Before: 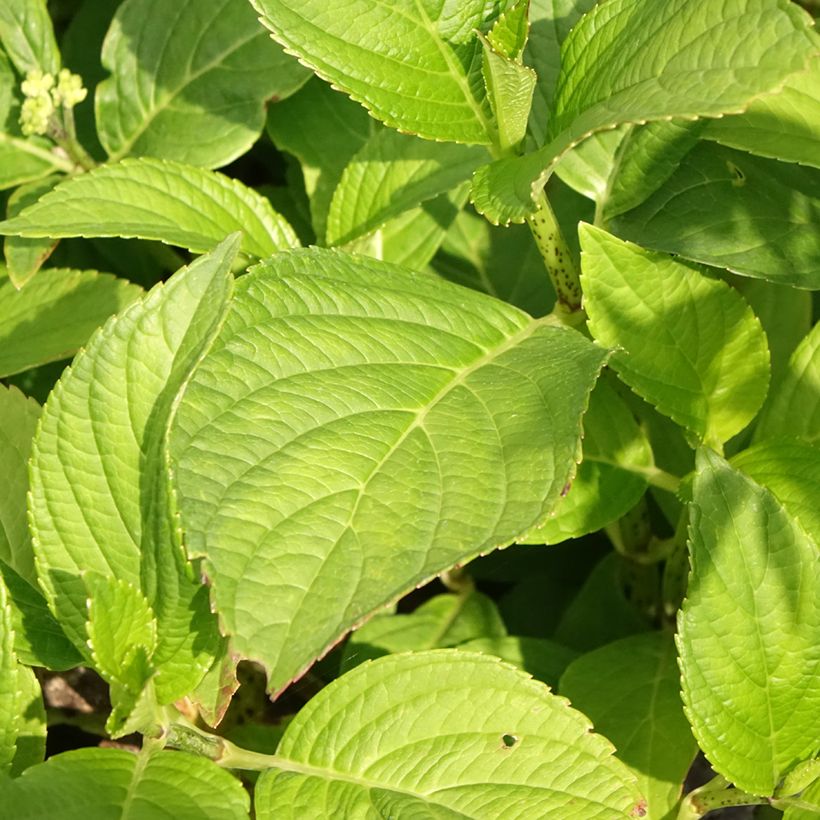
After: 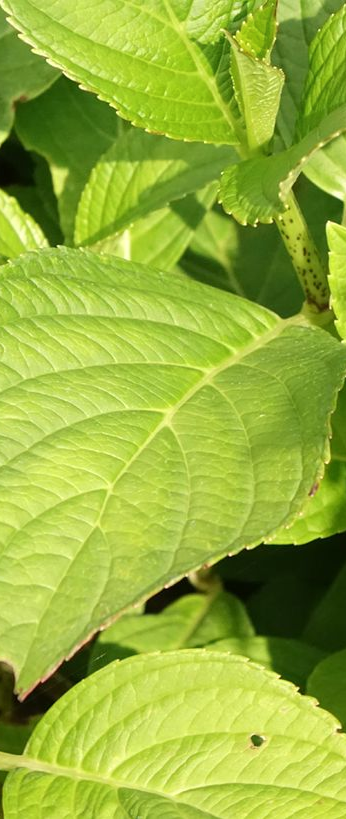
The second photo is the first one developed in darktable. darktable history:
crop: left 30.759%, right 26.963%
shadows and highlights: radius 94, shadows -14.67, white point adjustment 0.26, highlights 31.73, compress 48.54%, soften with gaussian
